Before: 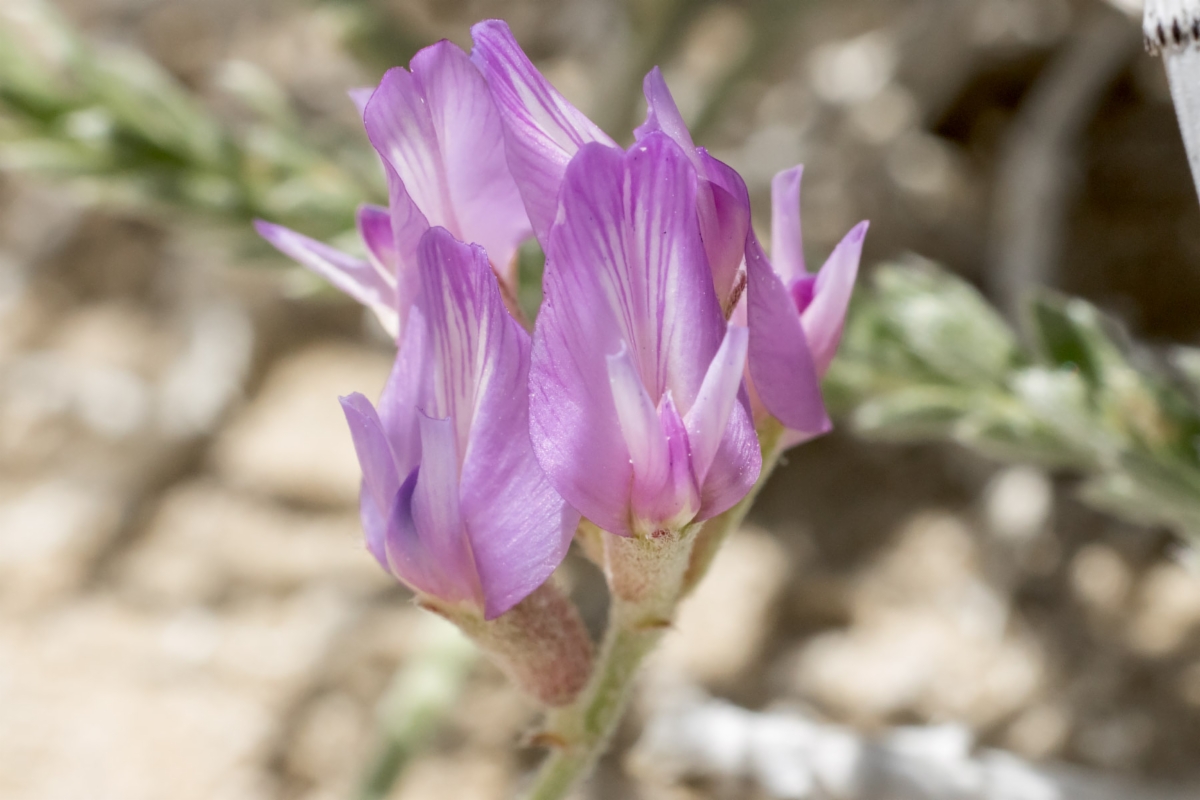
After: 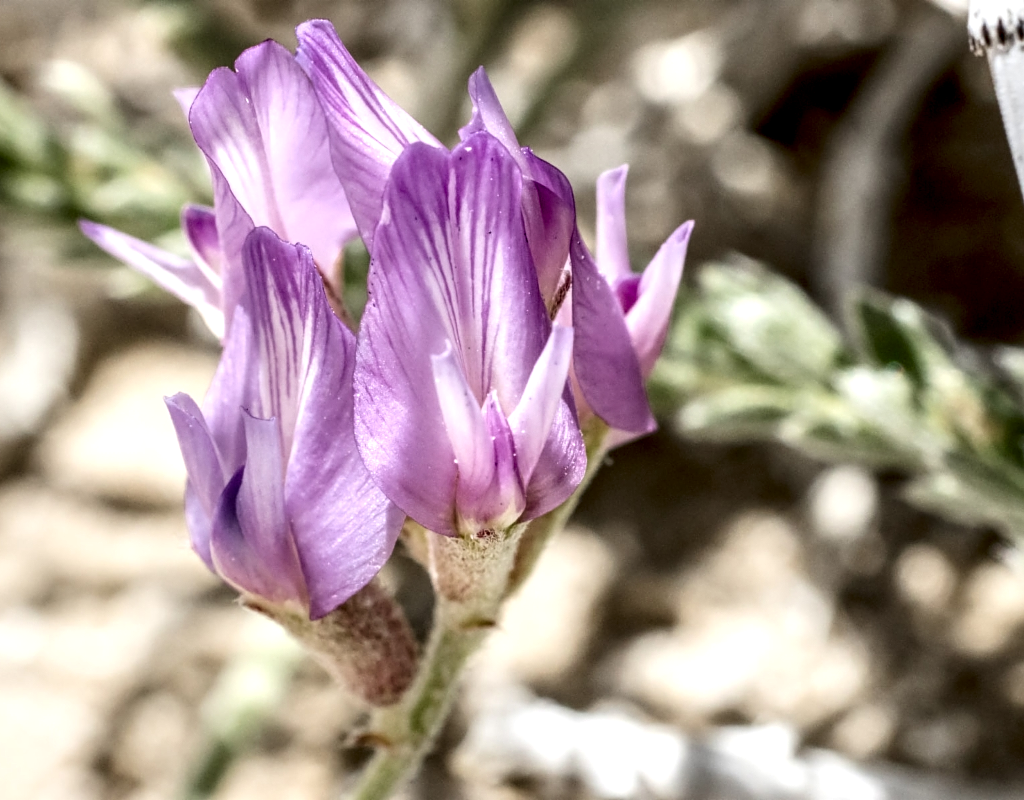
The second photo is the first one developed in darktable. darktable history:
sharpen: amount 0.205
crop and rotate: left 14.635%
local contrast: highlights 77%, shadows 56%, detail 174%, midtone range 0.425
contrast brightness saturation: contrast 0.22
